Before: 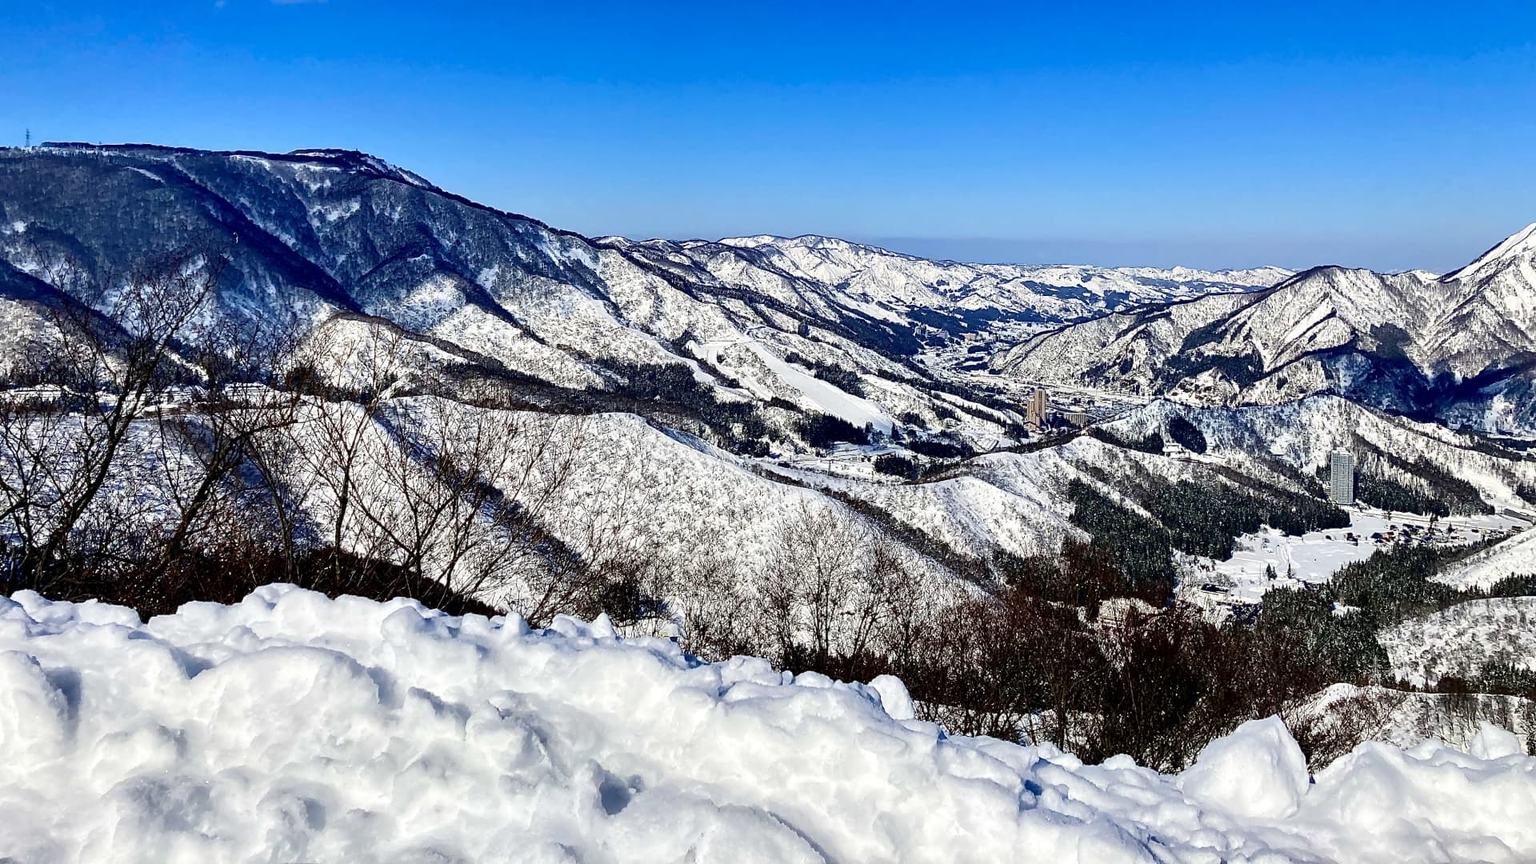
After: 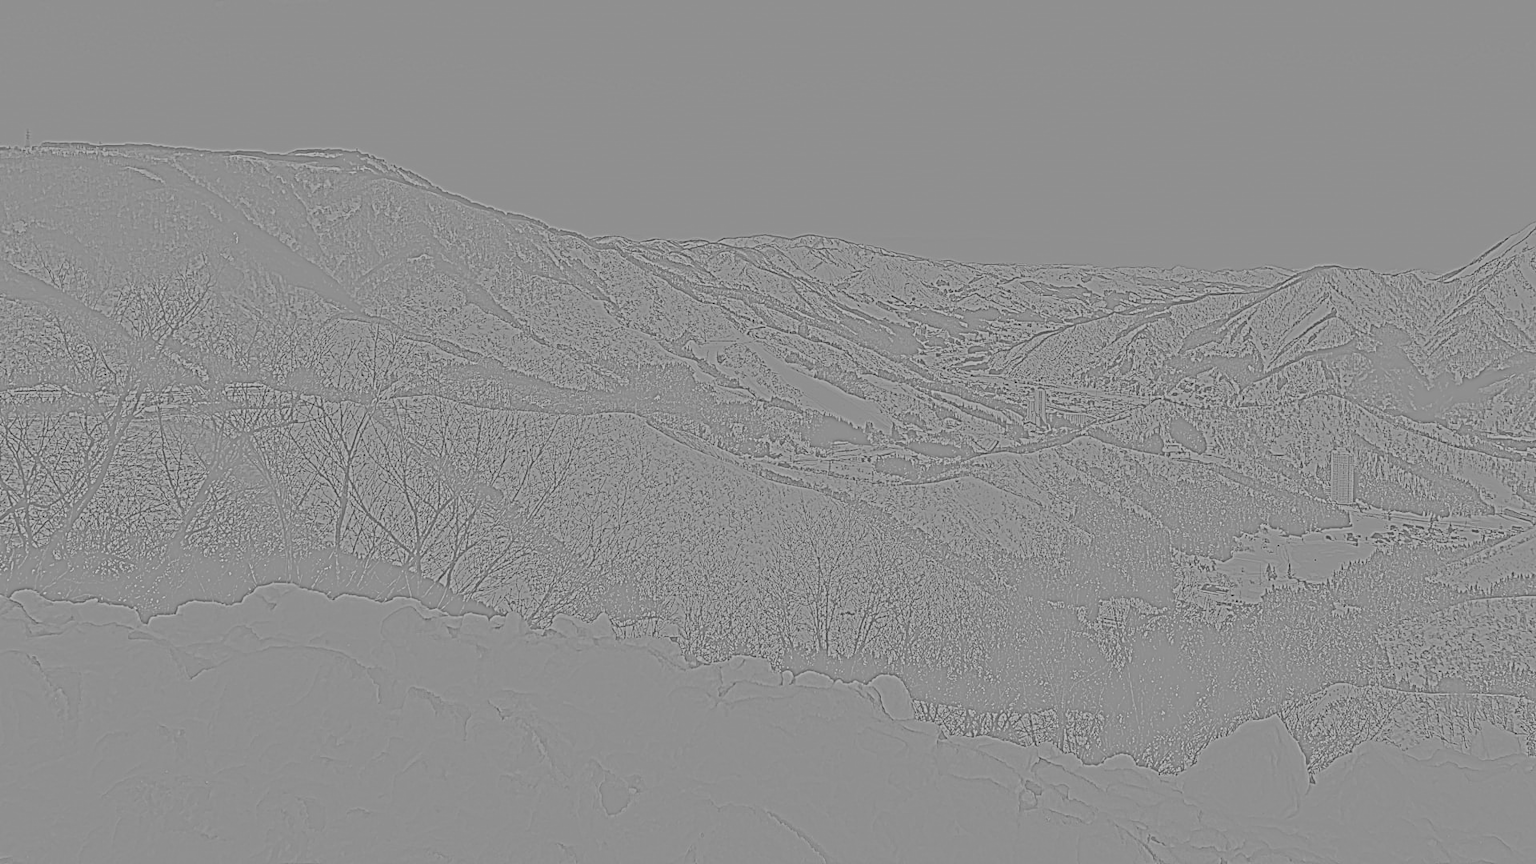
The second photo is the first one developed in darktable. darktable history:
tone curve: curves: ch0 [(0, 0) (0.003, 0.002) (0.011, 0.009) (0.025, 0.018) (0.044, 0.03) (0.069, 0.043) (0.1, 0.057) (0.136, 0.079) (0.177, 0.125) (0.224, 0.178) (0.277, 0.255) (0.335, 0.341) (0.399, 0.443) (0.468, 0.553) (0.543, 0.644) (0.623, 0.718) (0.709, 0.779) (0.801, 0.849) (0.898, 0.929) (1, 1)], preserve colors none
highpass: sharpness 9.84%, contrast boost 9.94%
